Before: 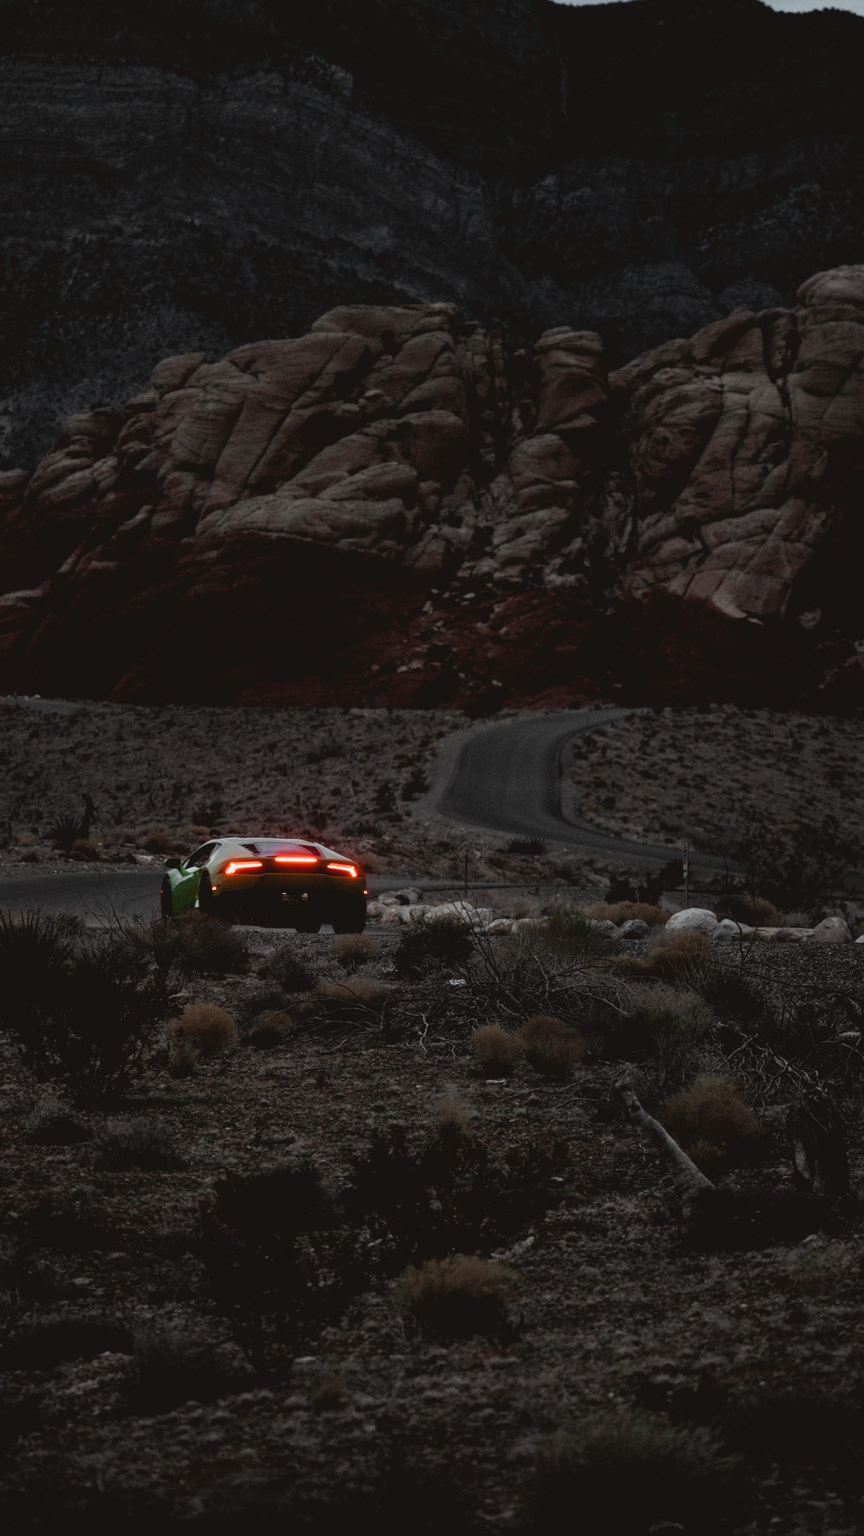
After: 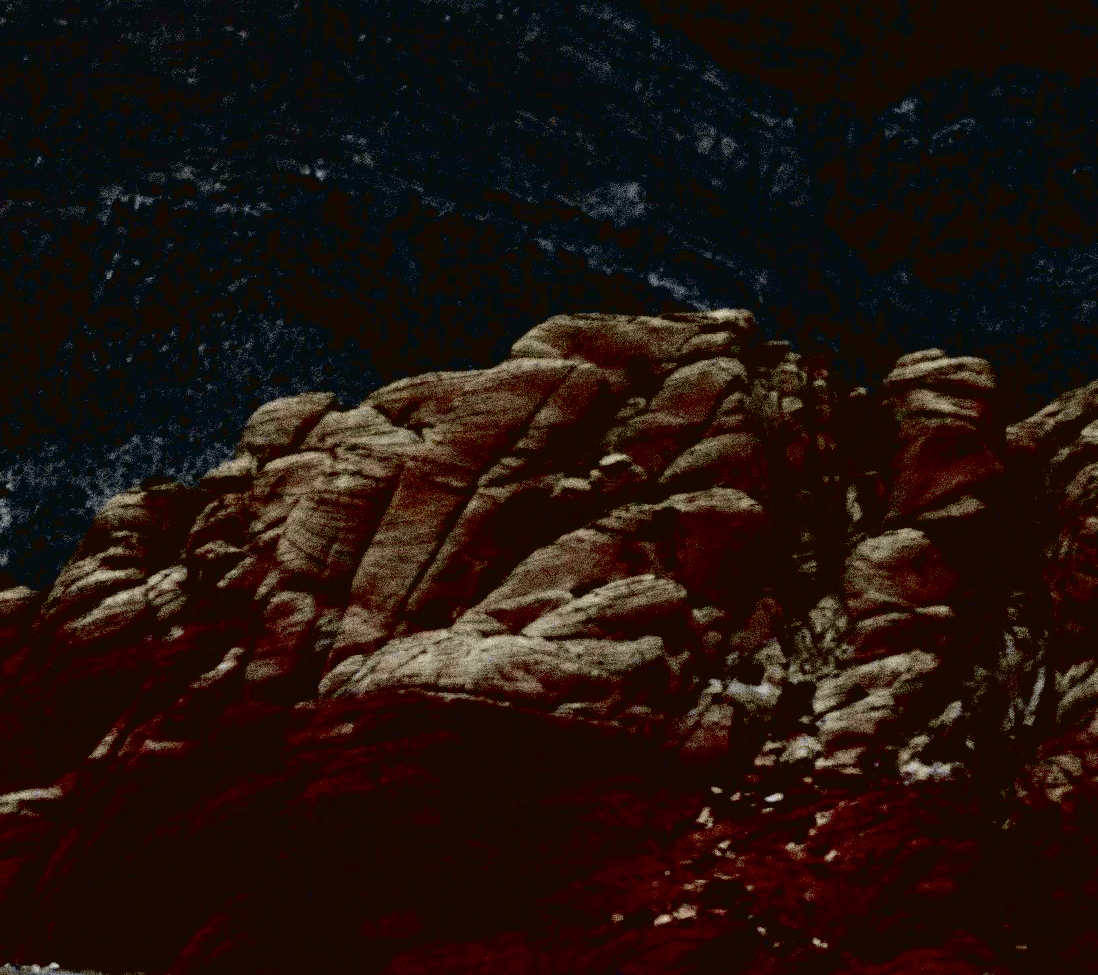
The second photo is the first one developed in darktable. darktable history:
tone curve: curves: ch0 [(0, 0.029) (0.087, 0.084) (0.227, 0.239) (0.46, 0.576) (0.657, 0.796) (0.861, 0.932) (0.997, 0.951)]; ch1 [(0, 0) (0.353, 0.344) (0.45, 0.46) (0.502, 0.494) (0.534, 0.523) (0.573, 0.576) (0.602, 0.631) (0.647, 0.669) (1, 1)]; ch2 [(0, 0) (0.333, 0.346) (0.385, 0.395) (0.44, 0.466) (0.5, 0.493) (0.521, 0.56) (0.553, 0.579) (0.573, 0.599) (0.667, 0.777) (1, 1)], color space Lab, independent channels, preserve colors none
crop: left 0.579%, top 7.627%, right 23.167%, bottom 54.275%
exposure: black level correction 0.016, exposure 1.774 EV, compensate highlight preservation false
color zones: curves: ch0 [(0.068, 0.464) (0.25, 0.5) (0.48, 0.508) (0.75, 0.536) (0.886, 0.476) (0.967, 0.456)]; ch1 [(0.066, 0.456) (0.25, 0.5) (0.616, 0.508) (0.746, 0.56) (0.934, 0.444)]
